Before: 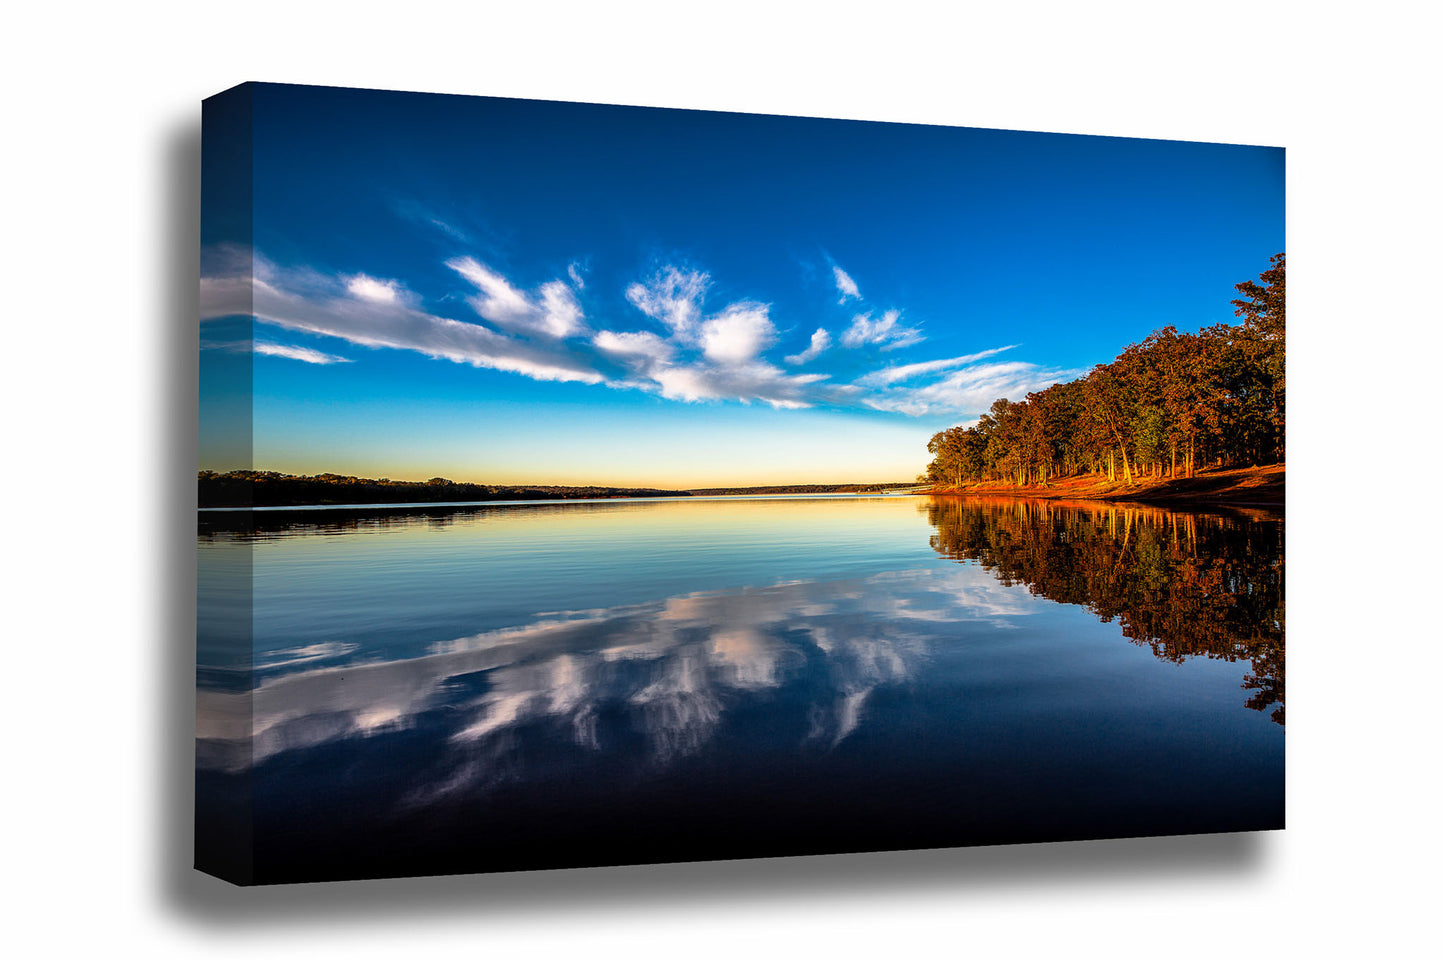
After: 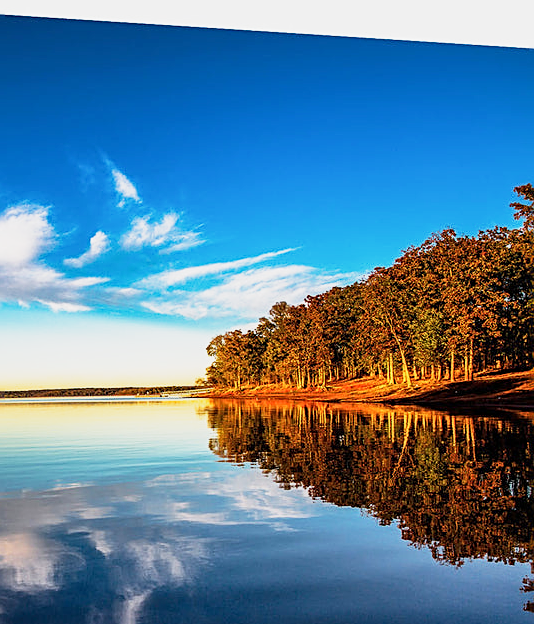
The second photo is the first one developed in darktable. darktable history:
base curve: curves: ch0 [(0, 0) (0.088, 0.125) (0.176, 0.251) (0.354, 0.501) (0.613, 0.749) (1, 0.877)], preserve colors none
sharpen: on, module defaults
crop and rotate: left 49.92%, top 10.114%, right 13.103%, bottom 24.813%
